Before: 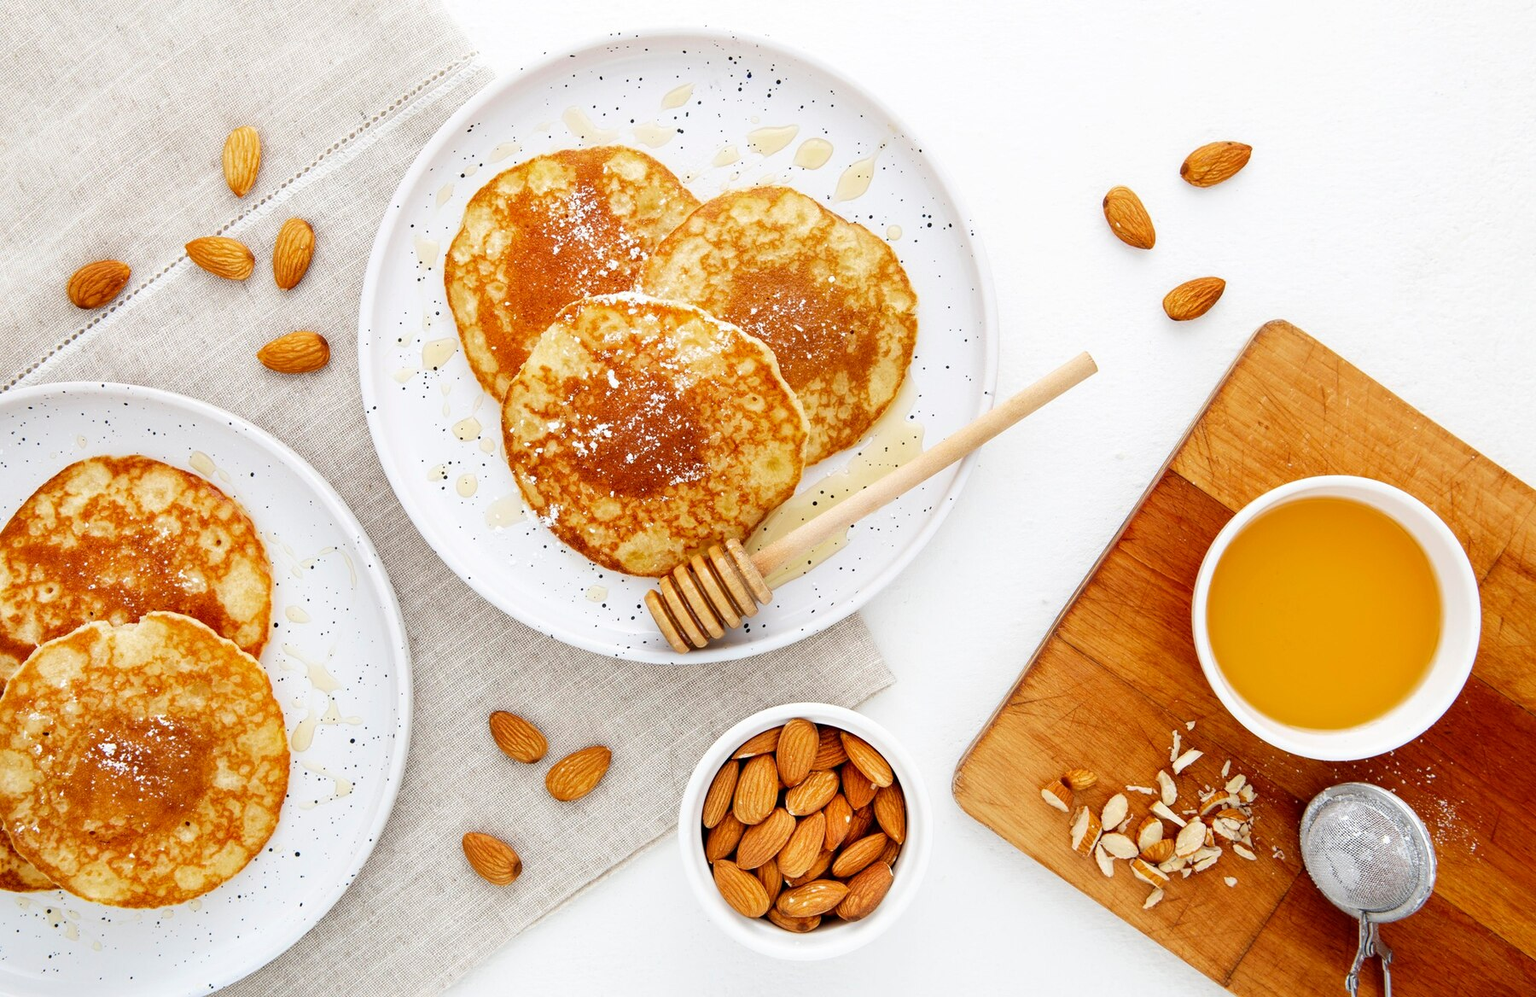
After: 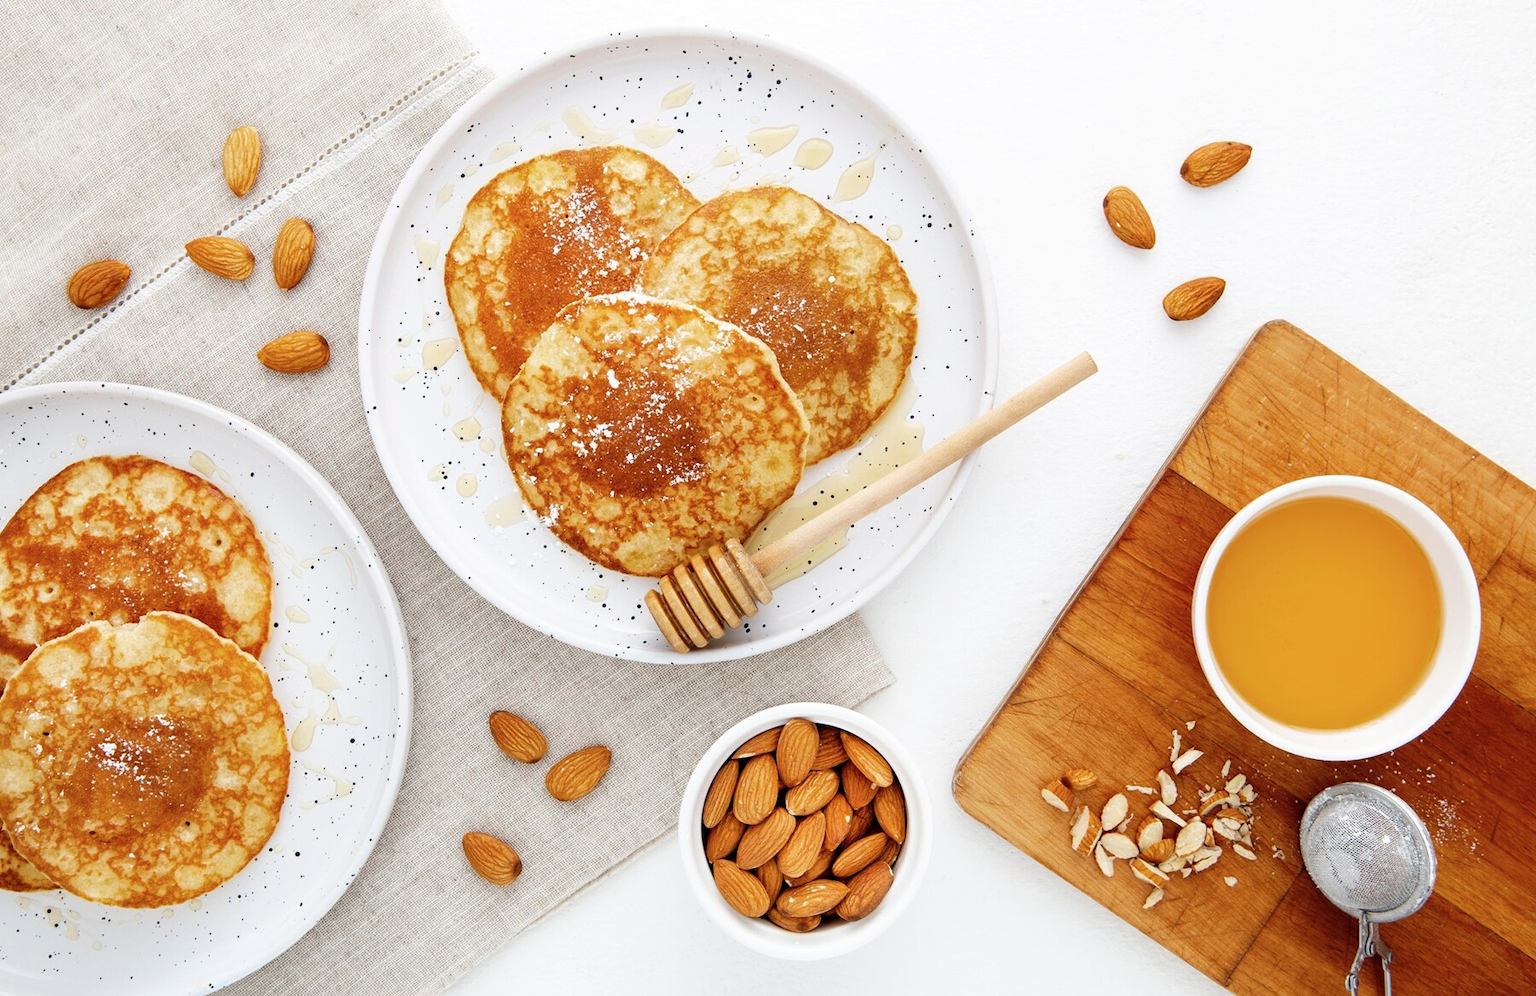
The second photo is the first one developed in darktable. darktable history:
contrast brightness saturation: saturation -0.1
